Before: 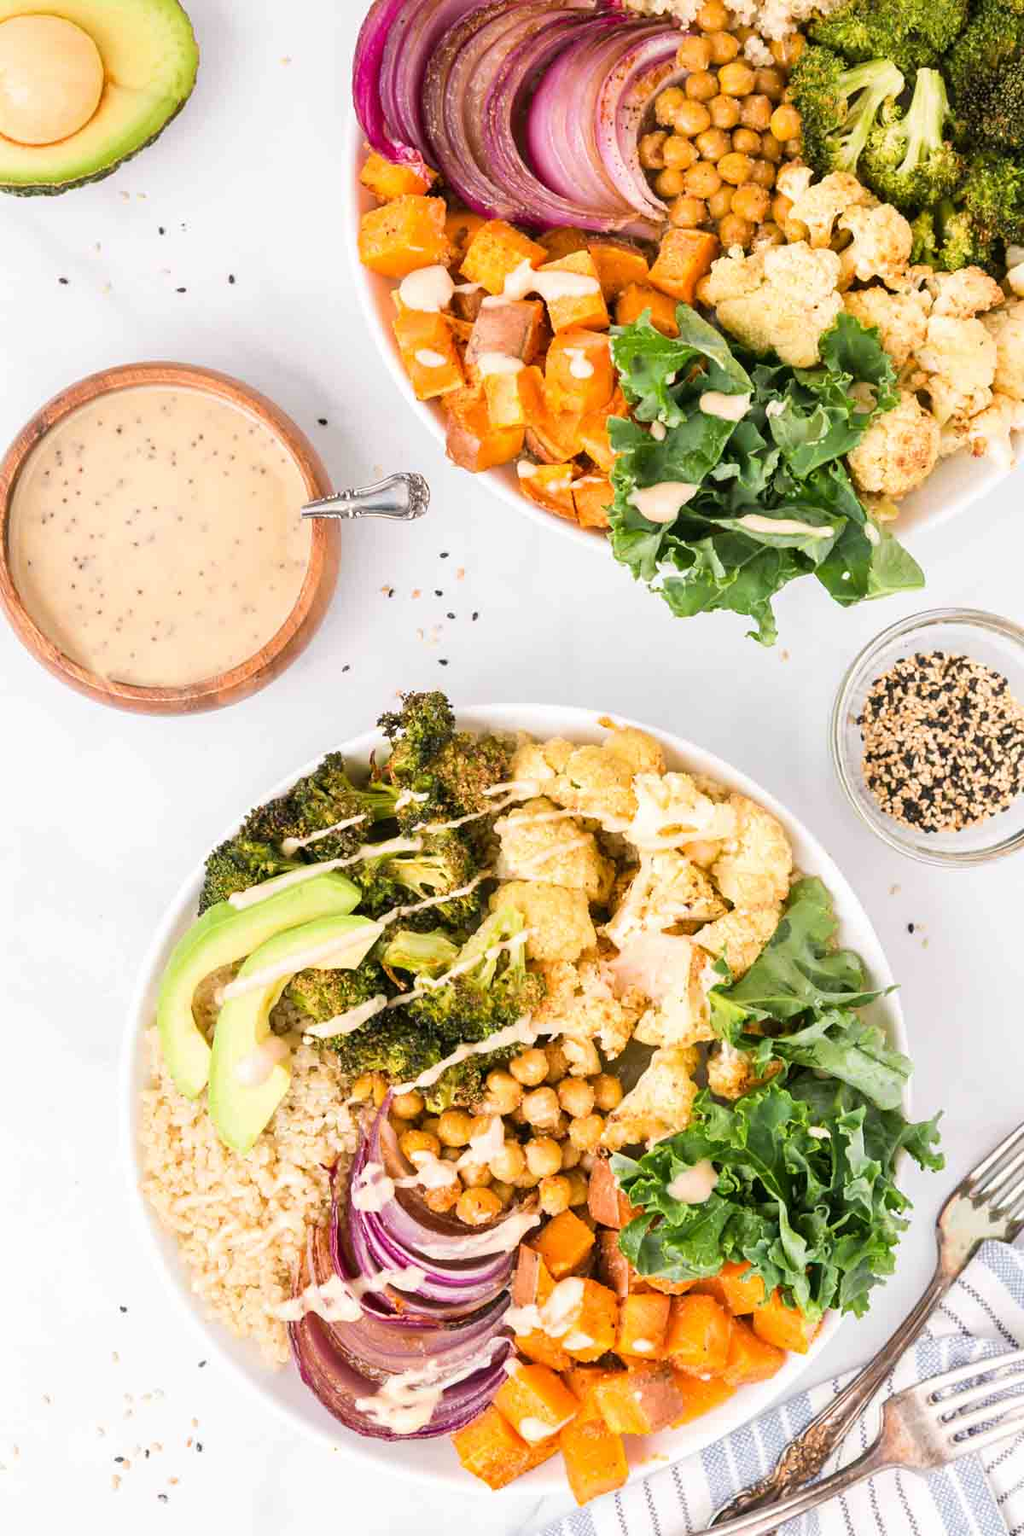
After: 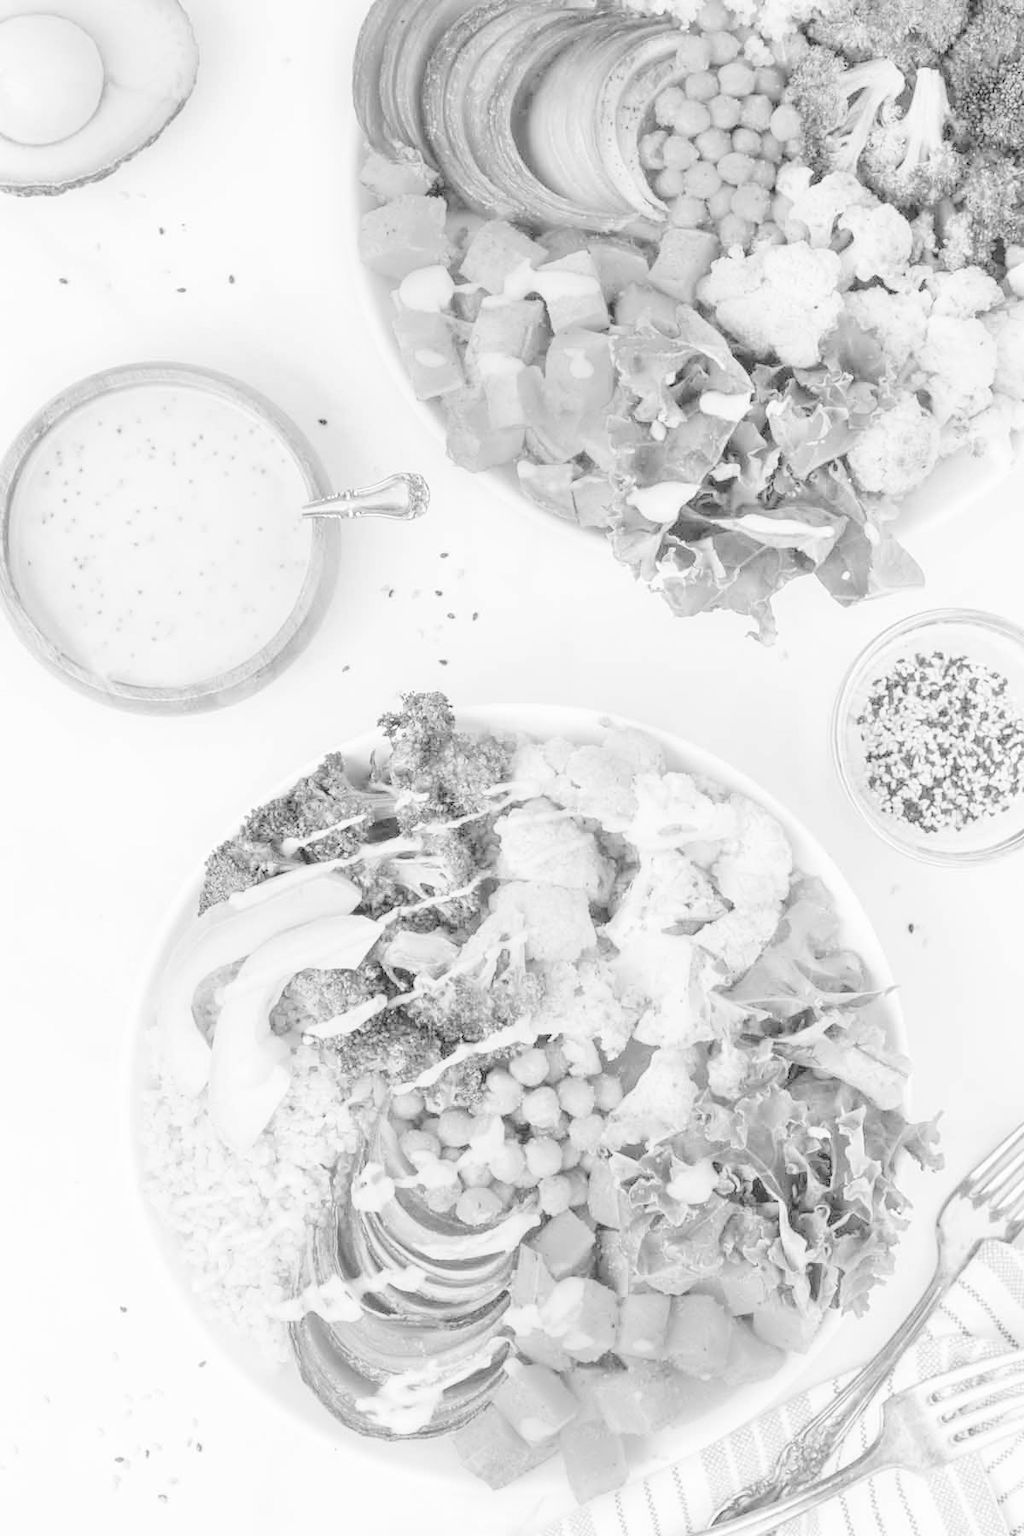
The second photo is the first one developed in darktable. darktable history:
monochrome: a -4.13, b 5.16, size 1
color correction: highlights a* -0.772, highlights b* -8.92
contrast brightness saturation: brightness 1
base curve: curves: ch0 [(0, 0) (0.472, 0.455) (1, 1)], preserve colors none
